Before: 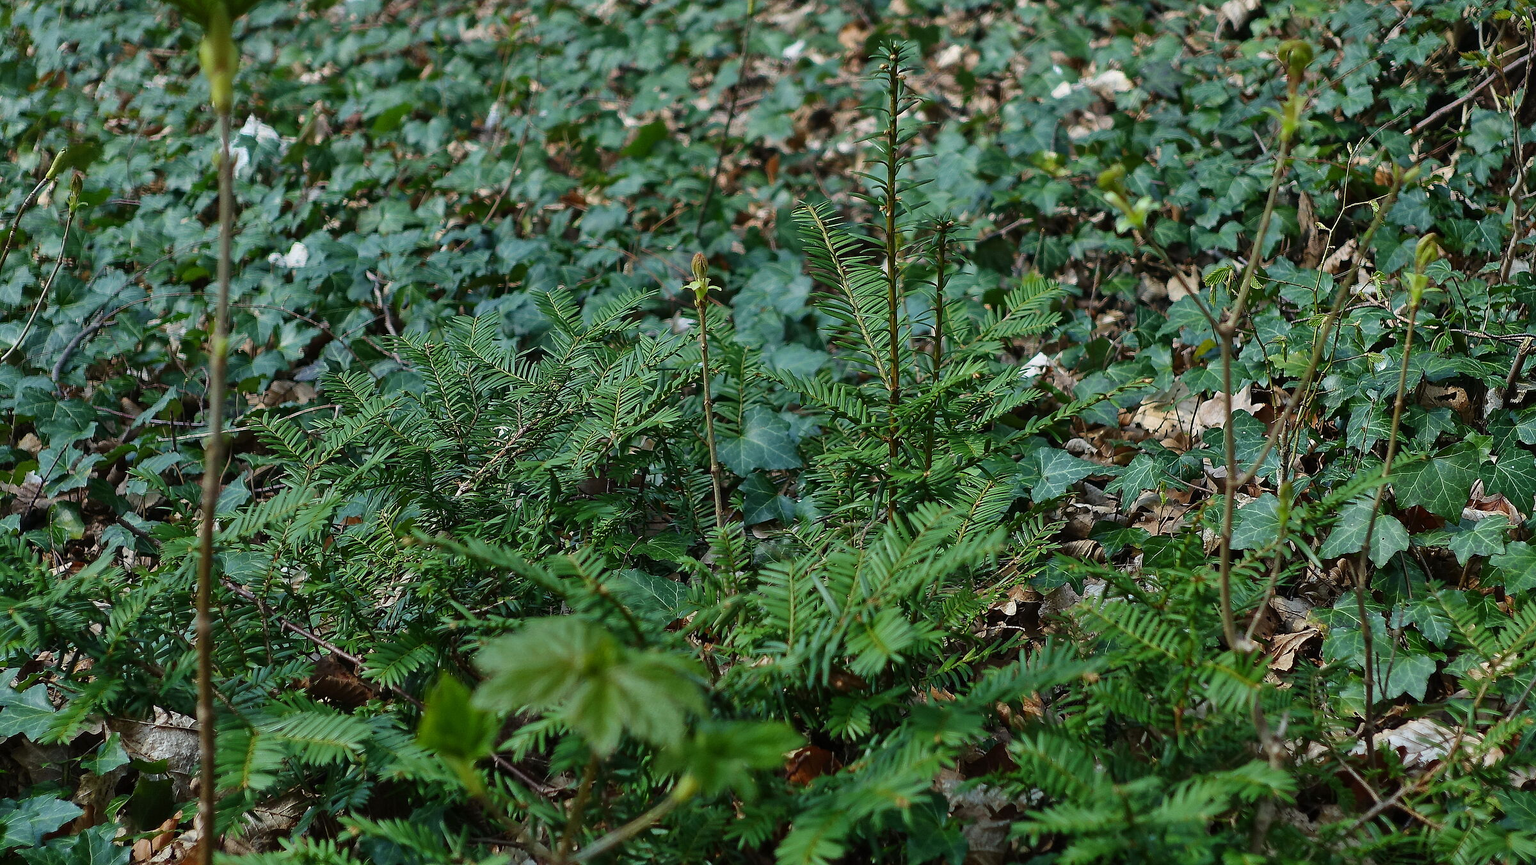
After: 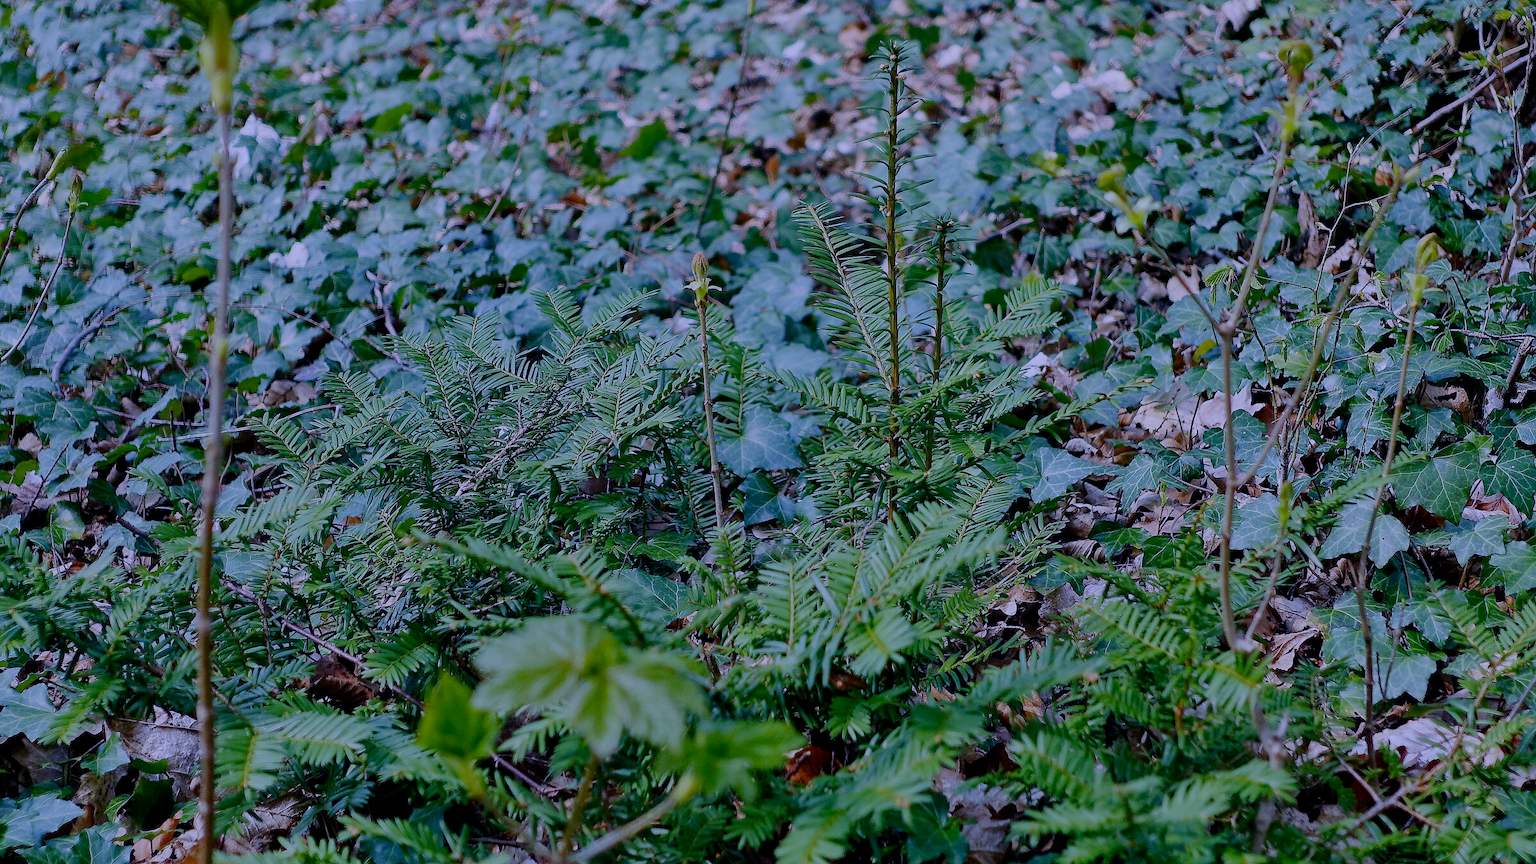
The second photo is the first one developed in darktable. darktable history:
filmic rgb: black relative exposure -7 EV, white relative exposure 6 EV, threshold 3 EV, target black luminance 0%, hardness 2.73, latitude 61.22%, contrast 0.691, highlights saturation mix 10%, shadows ↔ highlights balance -0.073%, preserve chrominance no, color science v4 (2020), iterations of high-quality reconstruction 10, contrast in shadows soft, contrast in highlights soft, enable highlight reconstruction true
white balance: red 0.98, blue 1.61
